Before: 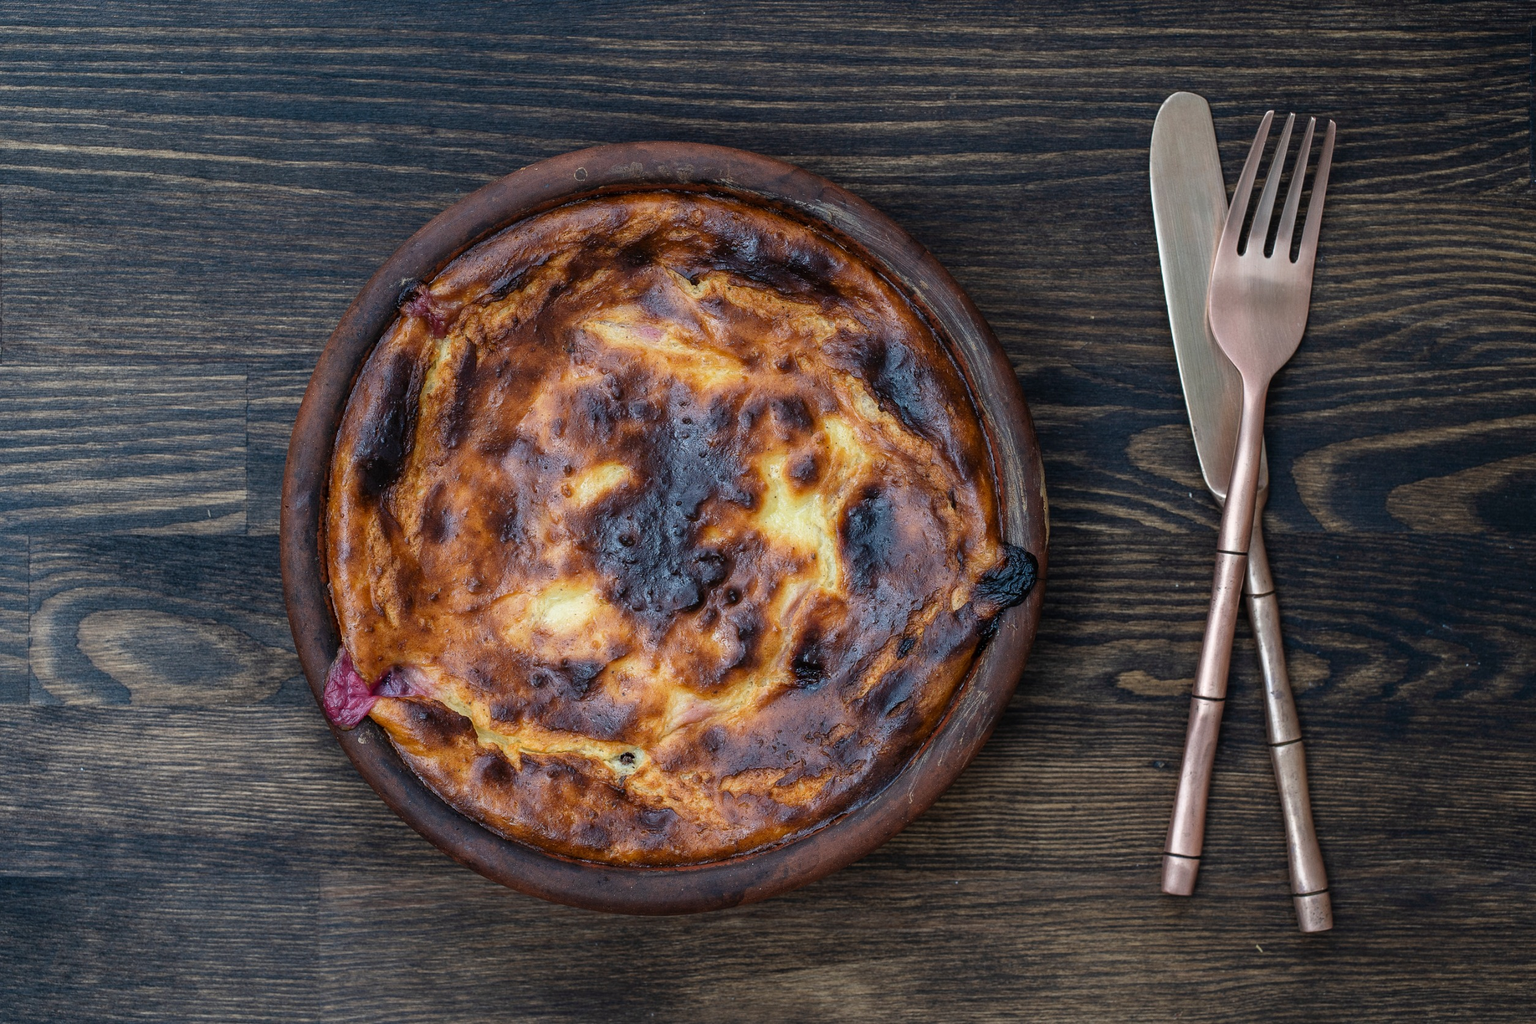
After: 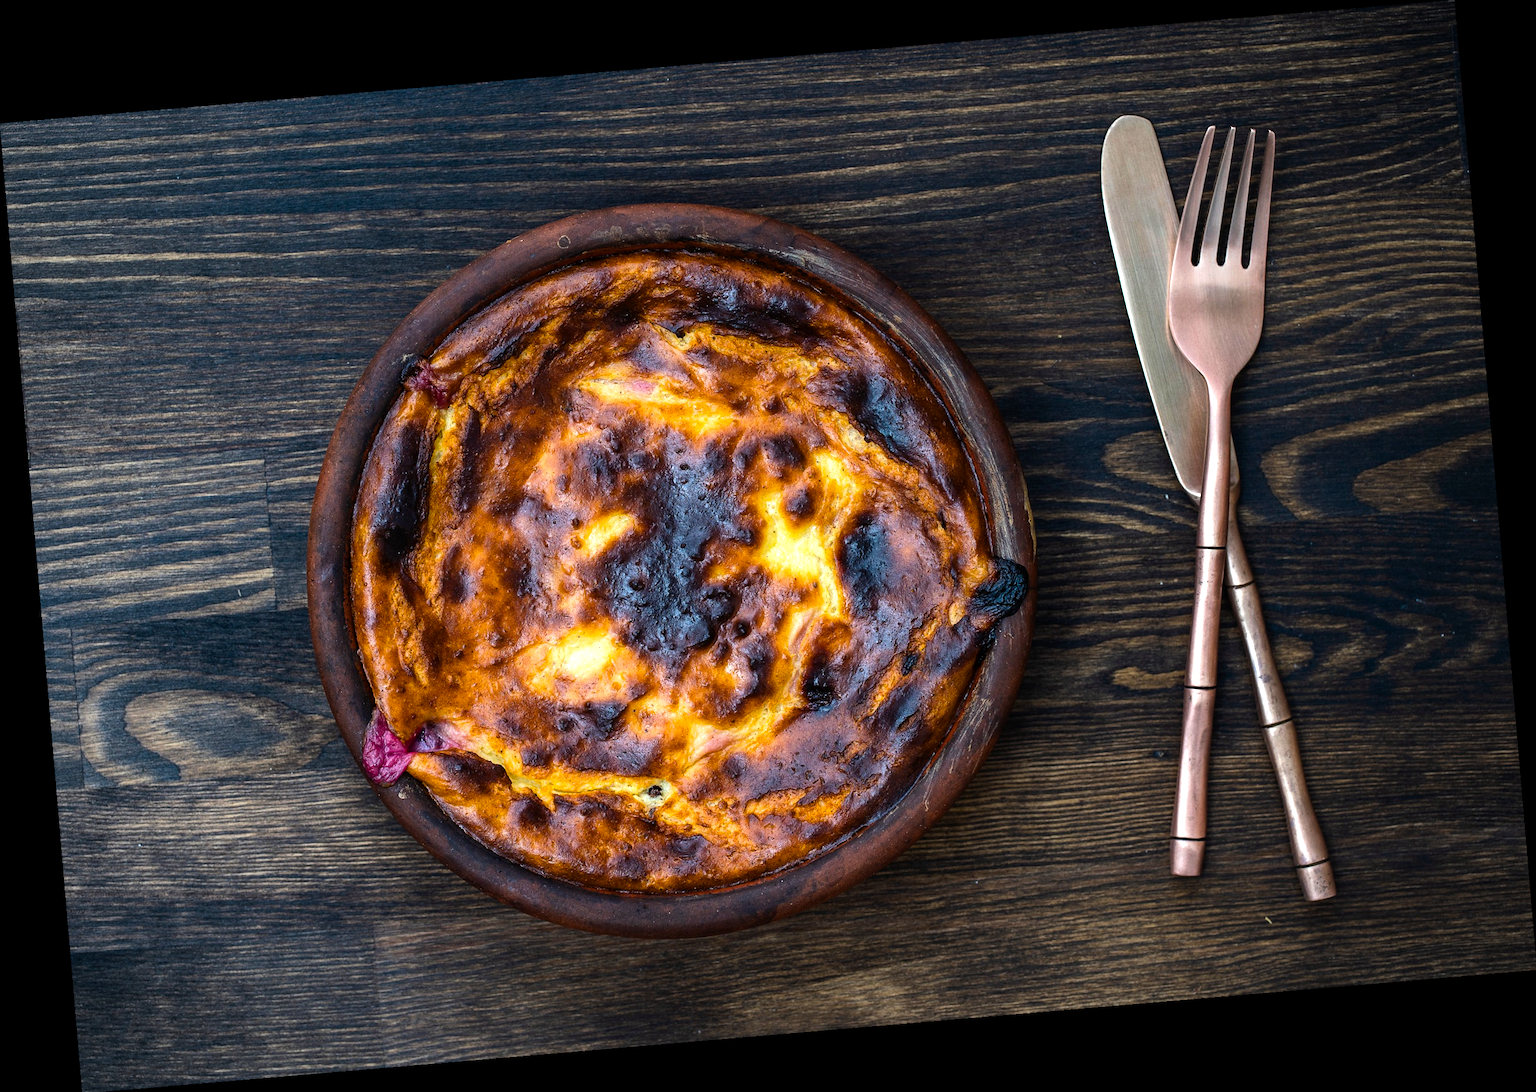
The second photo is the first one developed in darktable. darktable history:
vignetting: fall-off radius 60.92%
color balance rgb: linear chroma grading › global chroma 10%, perceptual saturation grading › global saturation 30%, global vibrance 10%
tone equalizer: -8 EV -0.75 EV, -7 EV -0.7 EV, -6 EV -0.6 EV, -5 EV -0.4 EV, -3 EV 0.4 EV, -2 EV 0.6 EV, -1 EV 0.7 EV, +0 EV 0.75 EV, edges refinement/feathering 500, mask exposure compensation -1.57 EV, preserve details no
rotate and perspective: rotation -4.86°, automatic cropping off
